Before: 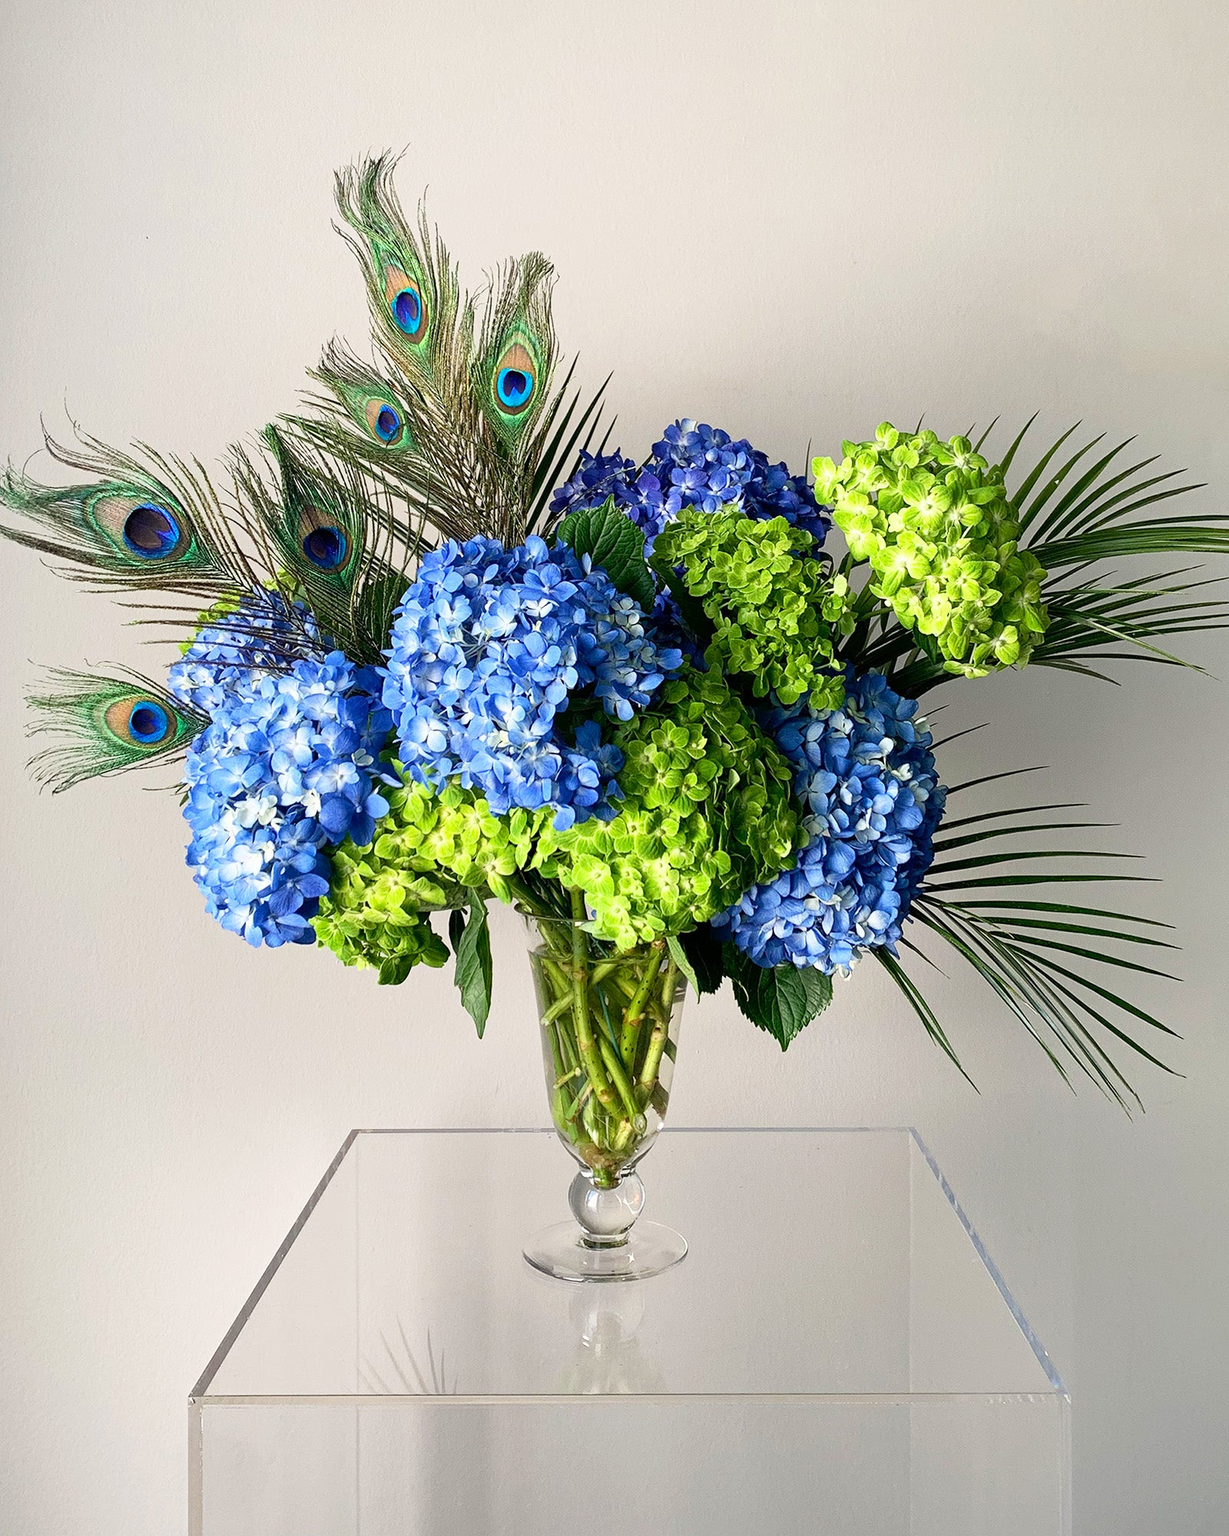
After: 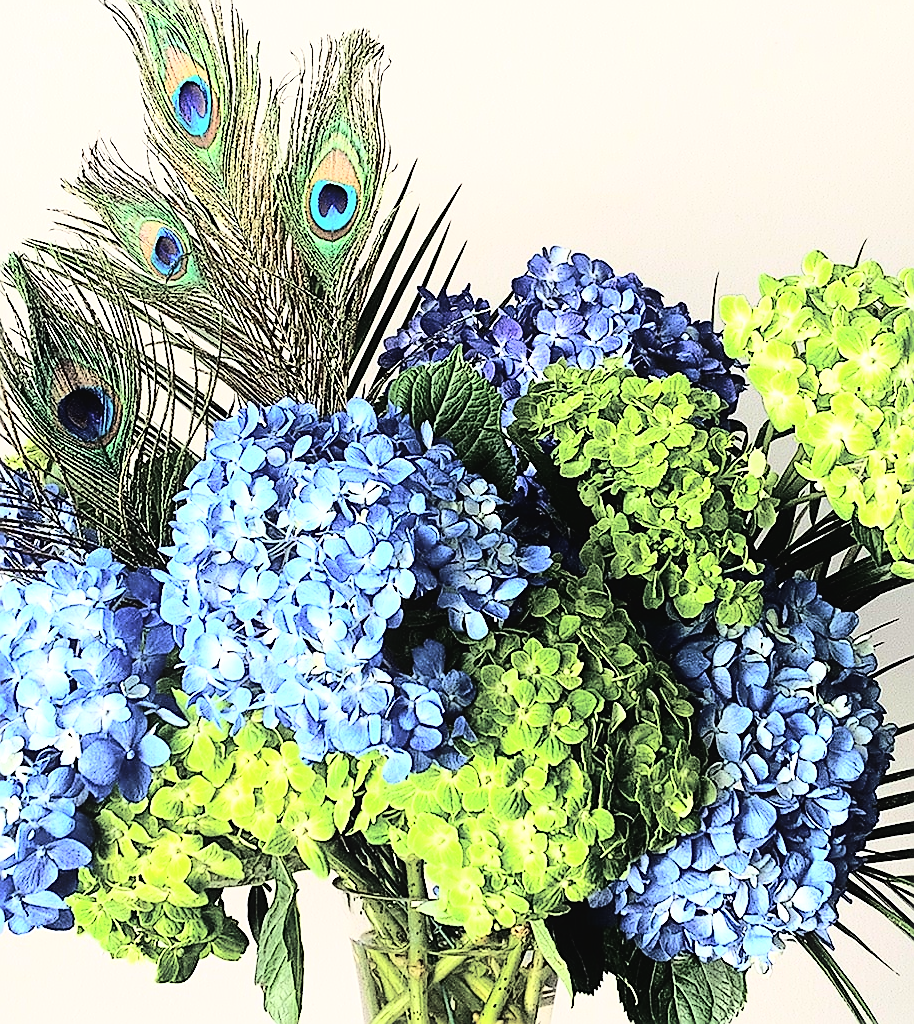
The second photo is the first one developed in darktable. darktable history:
base curve: curves: ch0 [(0, 0) (0.036, 0.025) (0.121, 0.166) (0.206, 0.329) (0.605, 0.79) (1, 1)]
tone equalizer: -8 EV -0.78 EV, -7 EV -0.681 EV, -6 EV -0.636 EV, -5 EV -0.375 EV, -3 EV 0.371 EV, -2 EV 0.6 EV, -1 EV 0.678 EV, +0 EV 0.741 EV
sharpen: radius 1.429, amount 1.245, threshold 0.802
crop: left 21.093%, top 14.994%, right 21.746%, bottom 33.792%
exposure: black level correction -0.036, exposure -0.497 EV, compensate exposure bias true, compensate highlight preservation false
contrast brightness saturation: contrast 0.149, brightness 0.043
tone curve: curves: ch0 [(0, 0) (0.003, 0) (0.011, 0.001) (0.025, 0.003) (0.044, 0.005) (0.069, 0.012) (0.1, 0.023) (0.136, 0.039) (0.177, 0.088) (0.224, 0.15) (0.277, 0.24) (0.335, 0.337) (0.399, 0.437) (0.468, 0.535) (0.543, 0.629) (0.623, 0.71) (0.709, 0.782) (0.801, 0.856) (0.898, 0.94) (1, 1)], color space Lab, independent channels, preserve colors none
